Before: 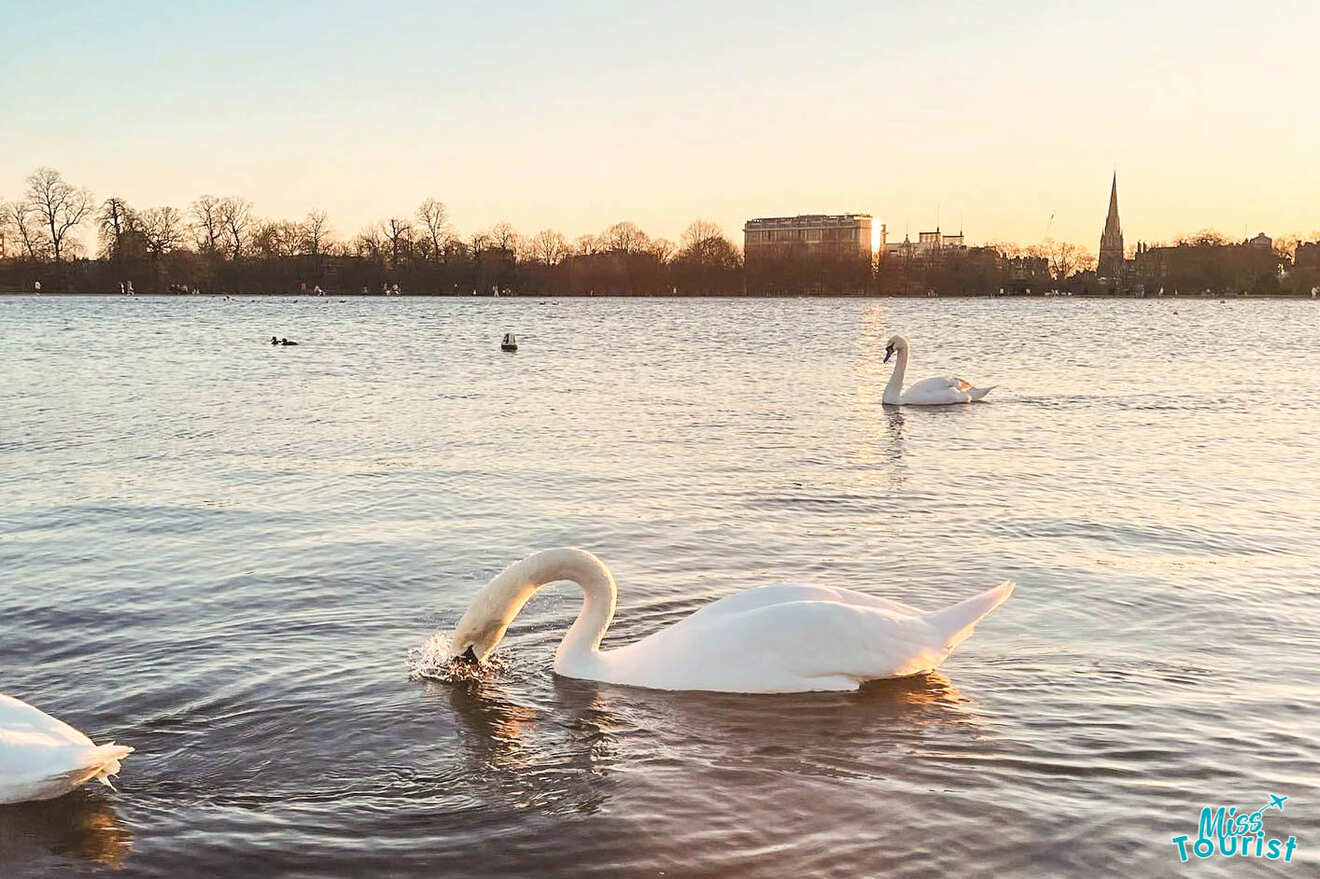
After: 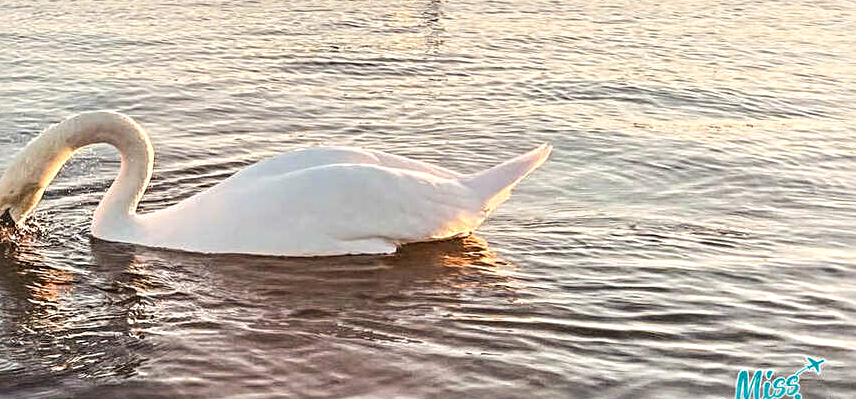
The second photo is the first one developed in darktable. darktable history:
sharpen: radius 4.868
local contrast: on, module defaults
crop and rotate: left 35.144%, top 49.82%, bottom 4.787%
